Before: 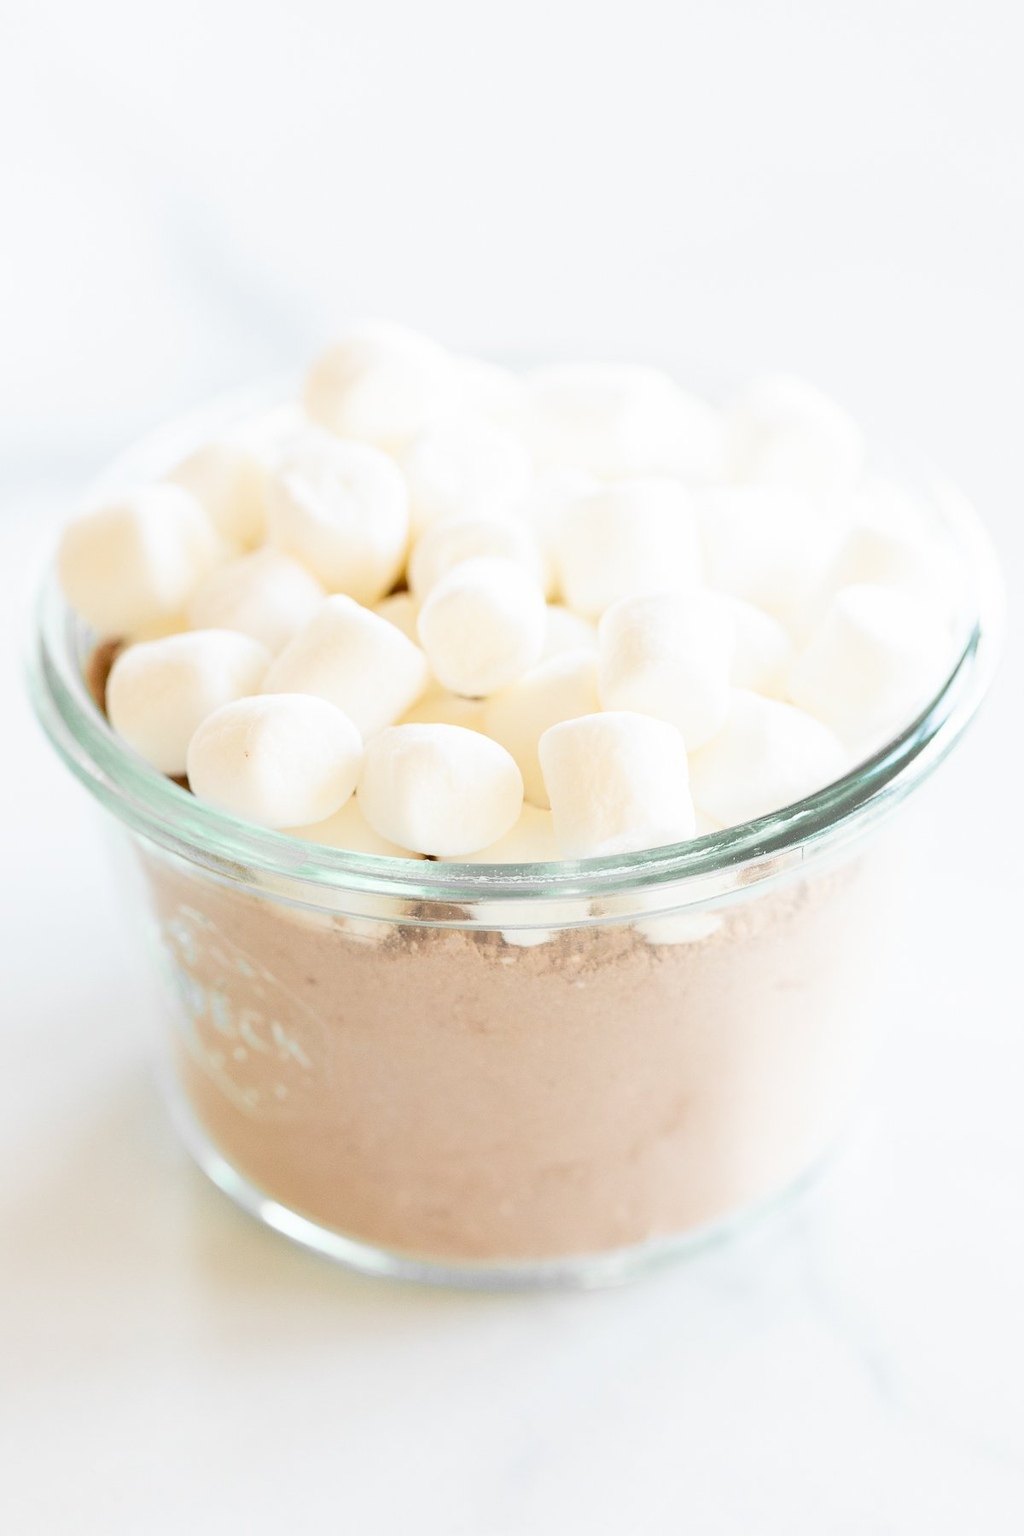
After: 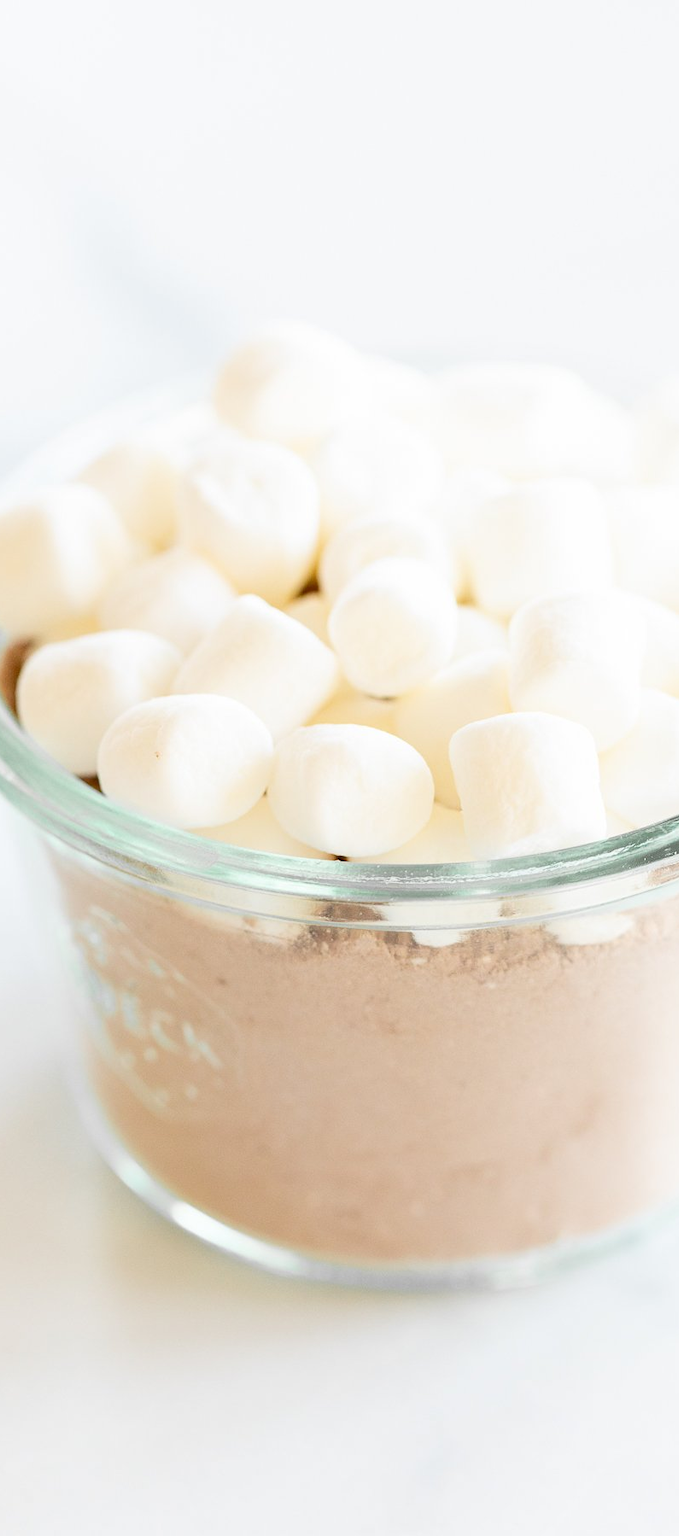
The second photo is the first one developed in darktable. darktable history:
crop and rotate: left 8.773%, right 24.877%
